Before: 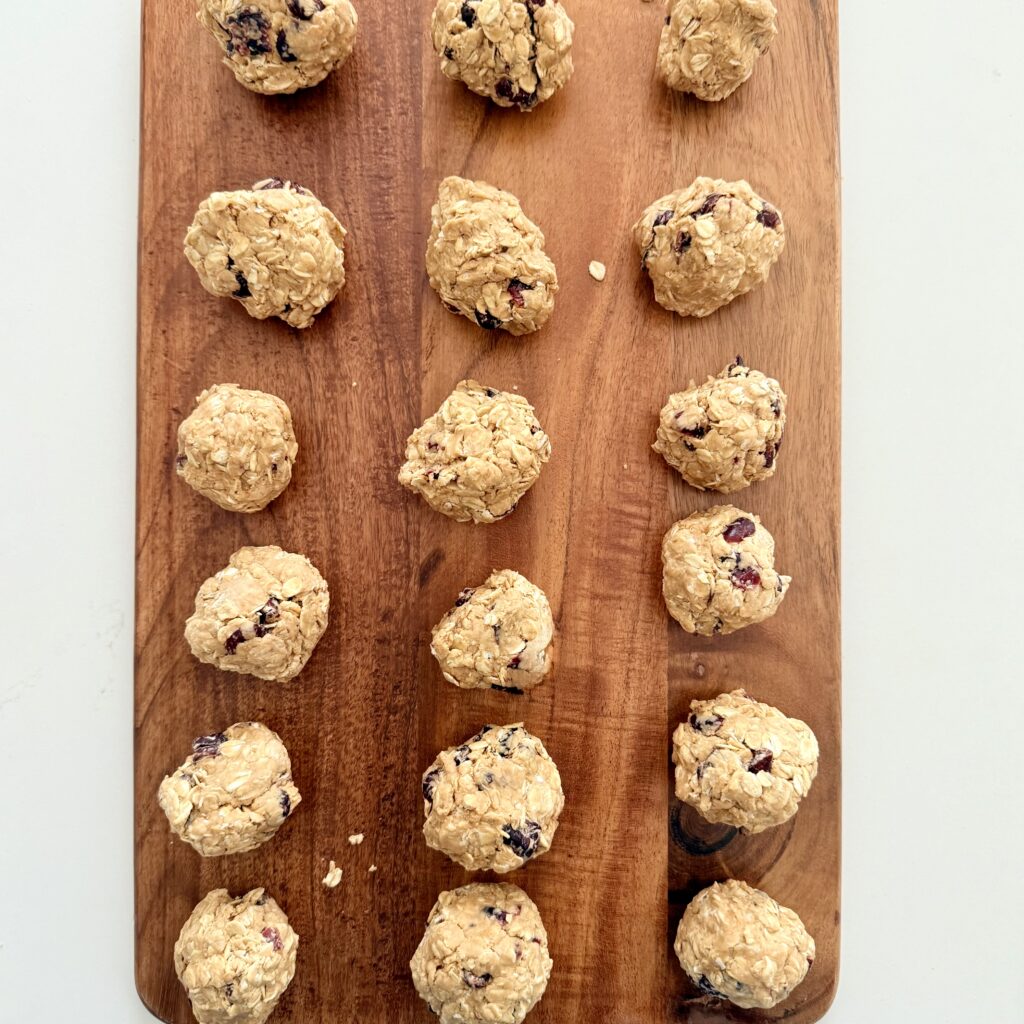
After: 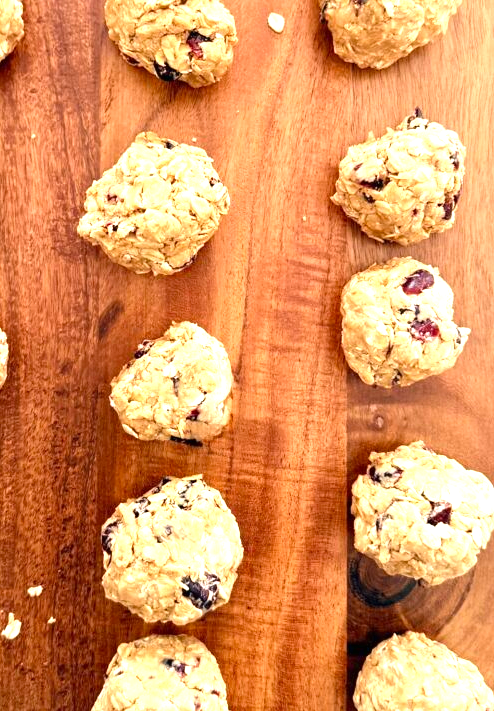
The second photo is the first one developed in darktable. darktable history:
crop: left 31.376%, top 24.273%, right 20.292%, bottom 6.238%
exposure: black level correction 0, exposure 1.001 EV, compensate highlight preservation false
